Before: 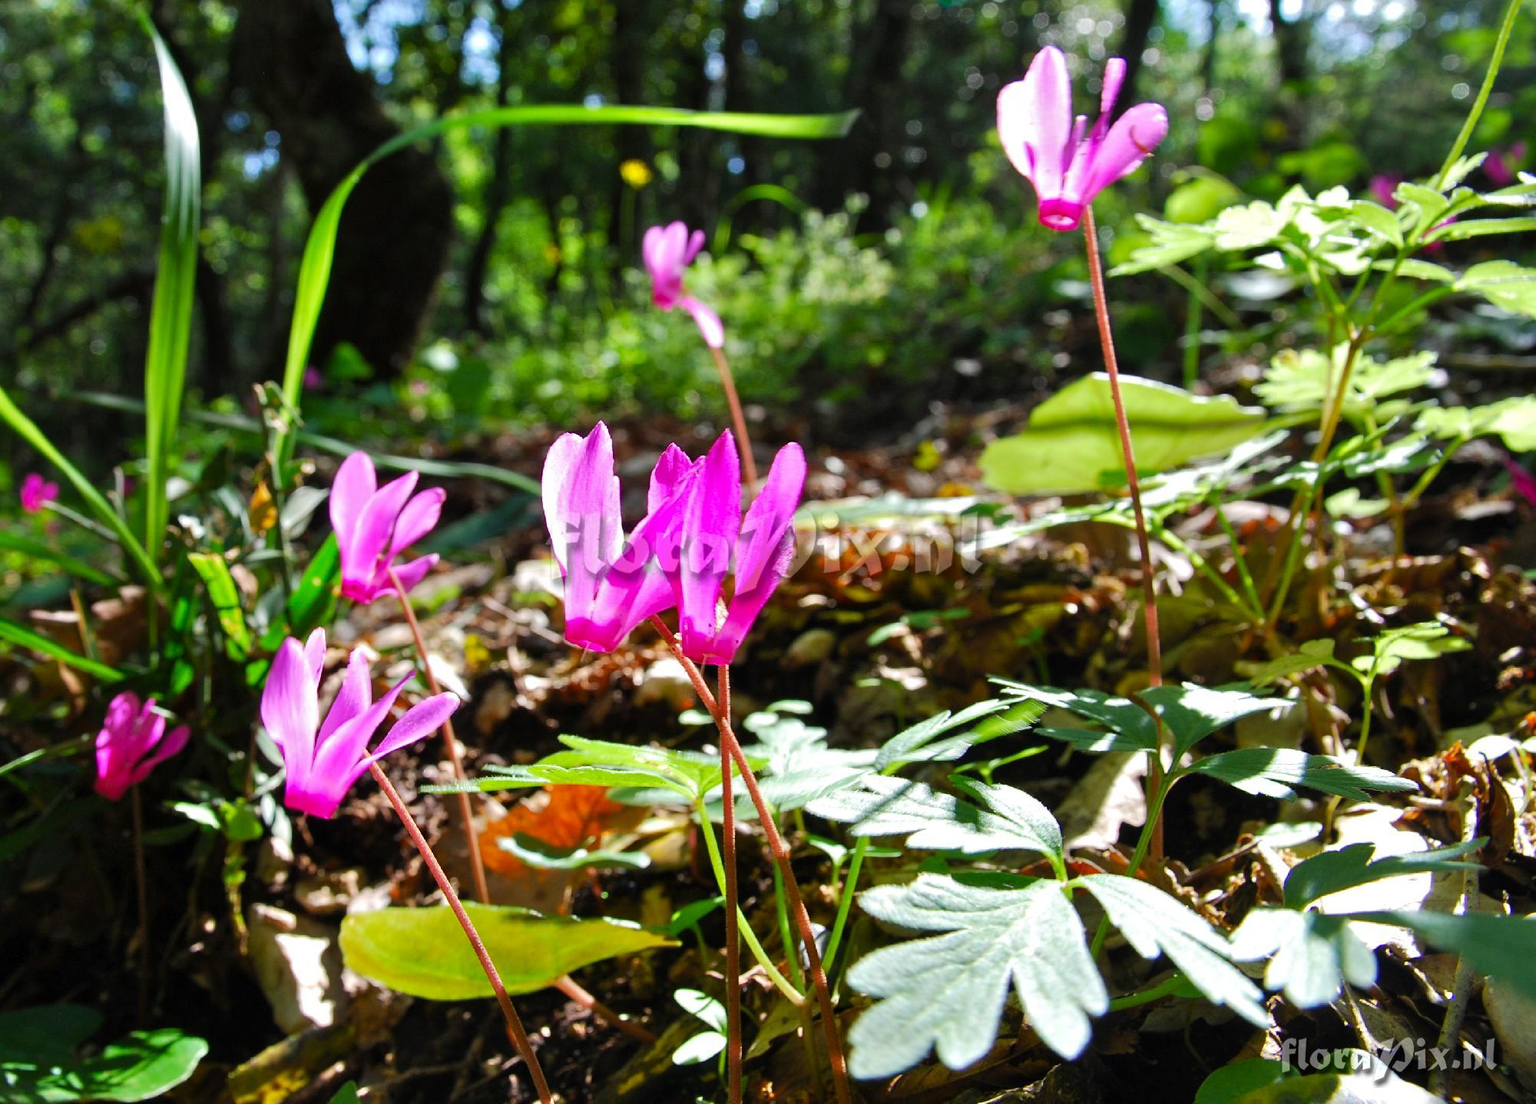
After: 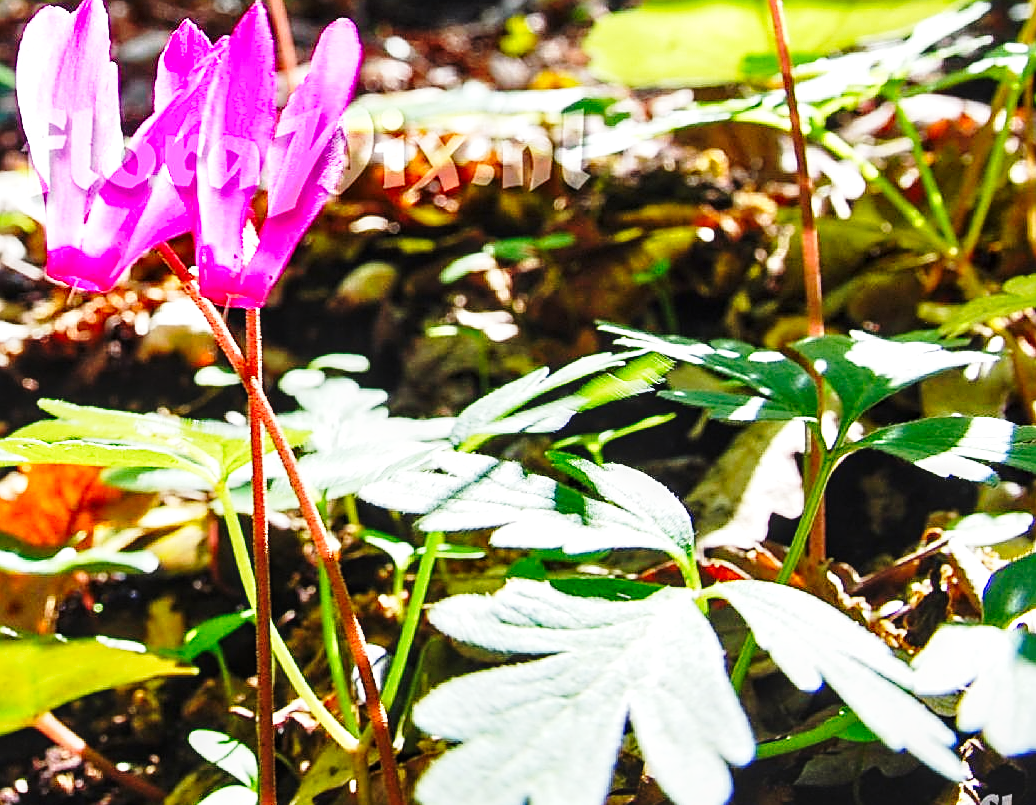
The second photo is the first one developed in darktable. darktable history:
tone equalizer: on, module defaults
local contrast: on, module defaults
exposure: black level correction 0.001, exposure 0.5 EV, compensate exposure bias true, compensate highlight preservation false
color balance: gamma [0.9, 0.988, 0.975, 1.025], gain [1.05, 1, 1, 1]
base curve: curves: ch0 [(0, 0) (0.028, 0.03) (0.121, 0.232) (0.46, 0.748) (0.859, 0.968) (1, 1)], preserve colors none
crop: left 34.479%, top 38.822%, right 13.718%, bottom 5.172%
sharpen: amount 0.6
